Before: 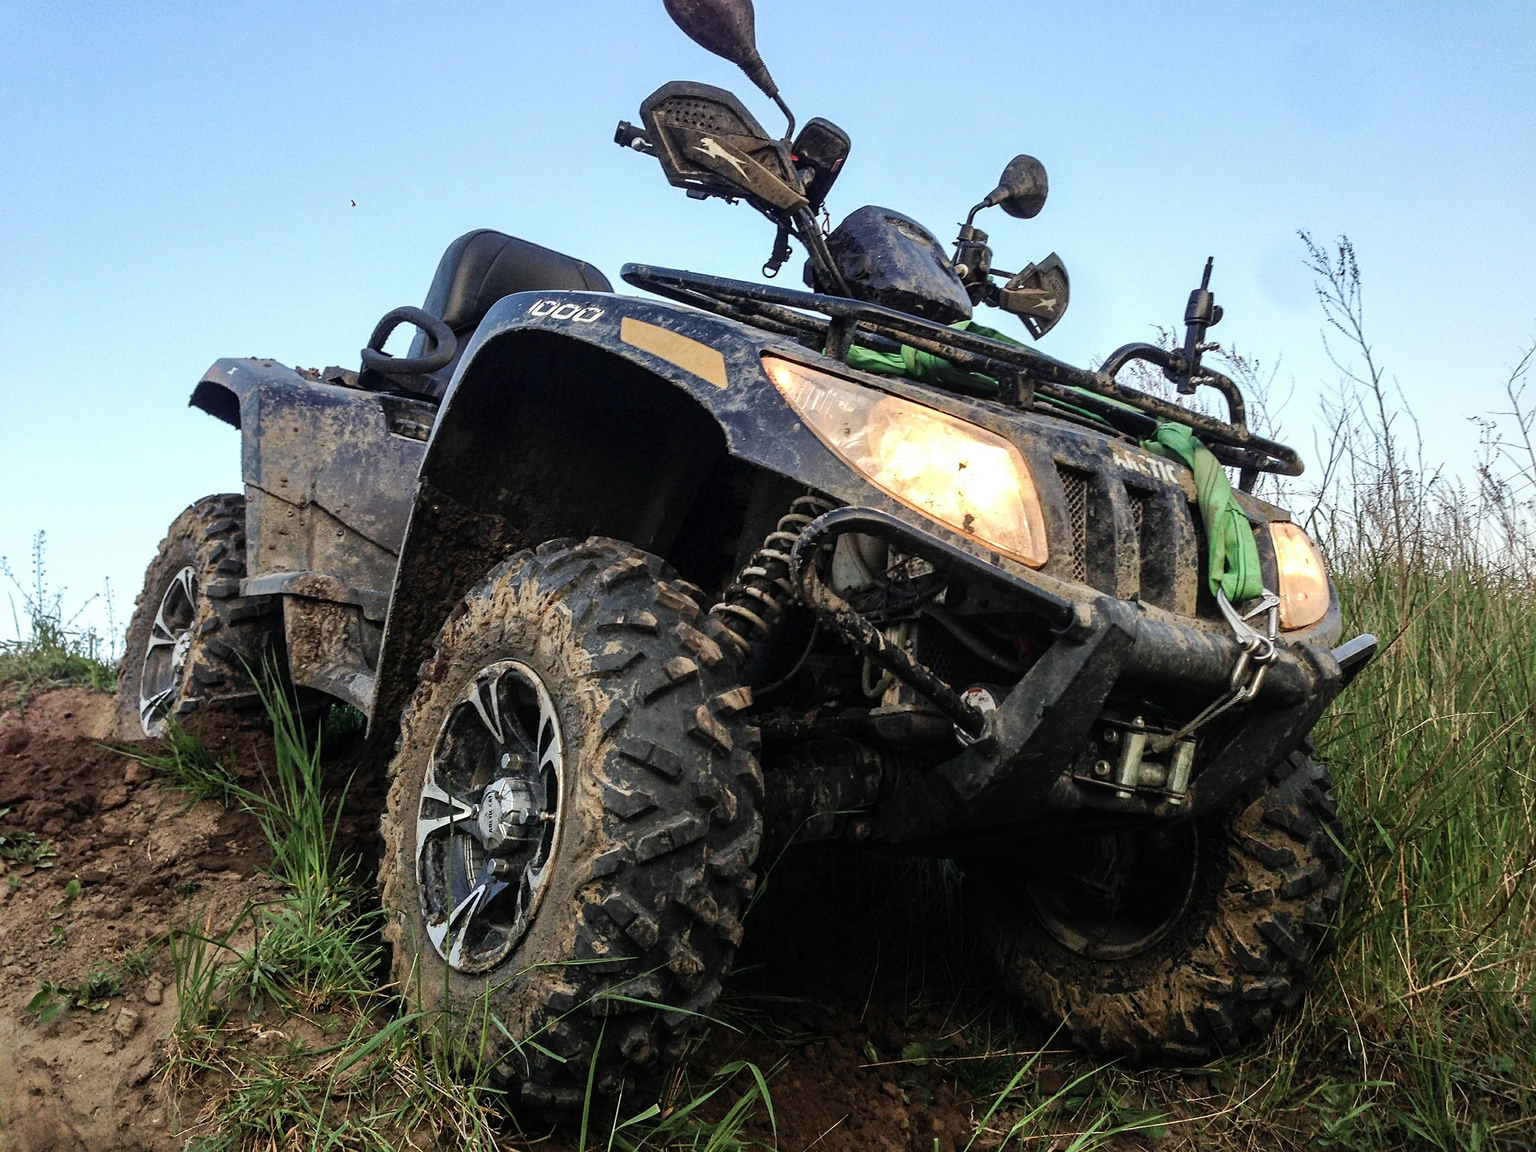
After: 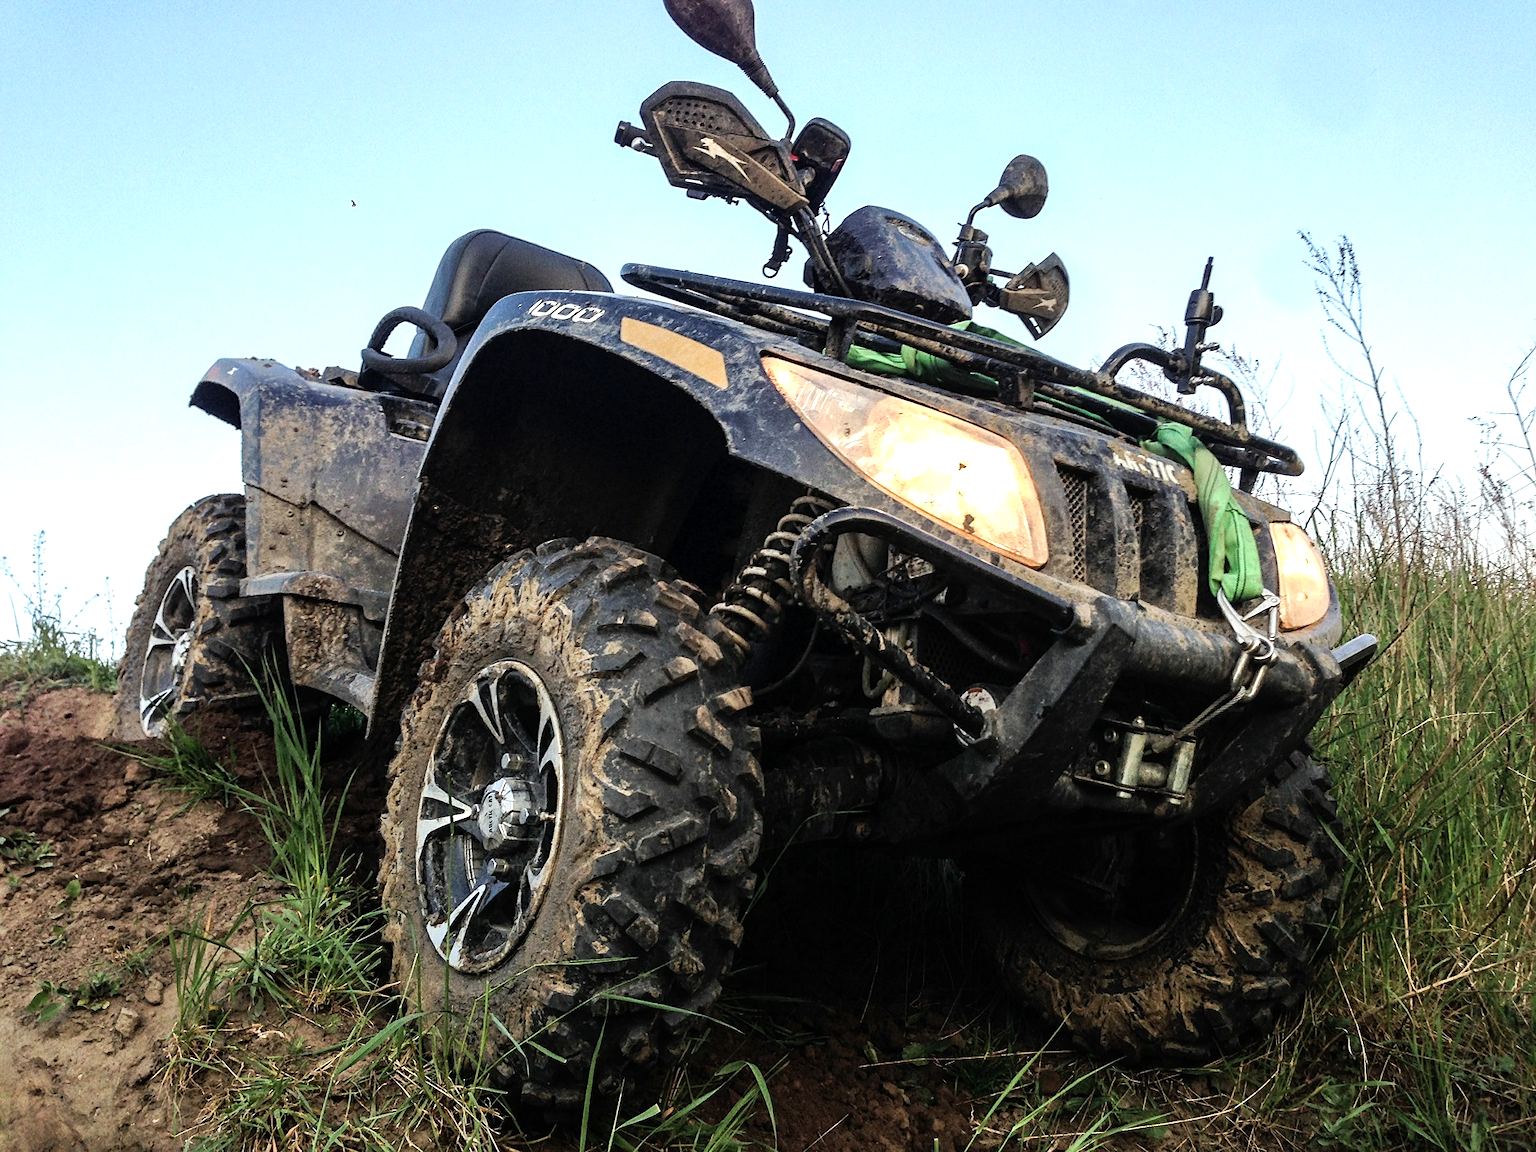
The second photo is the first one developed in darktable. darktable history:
tone equalizer: -8 EV -0.438 EV, -7 EV -0.409 EV, -6 EV -0.359 EV, -5 EV -0.223 EV, -3 EV 0.21 EV, -2 EV 0.359 EV, -1 EV 0.395 EV, +0 EV 0.437 EV
